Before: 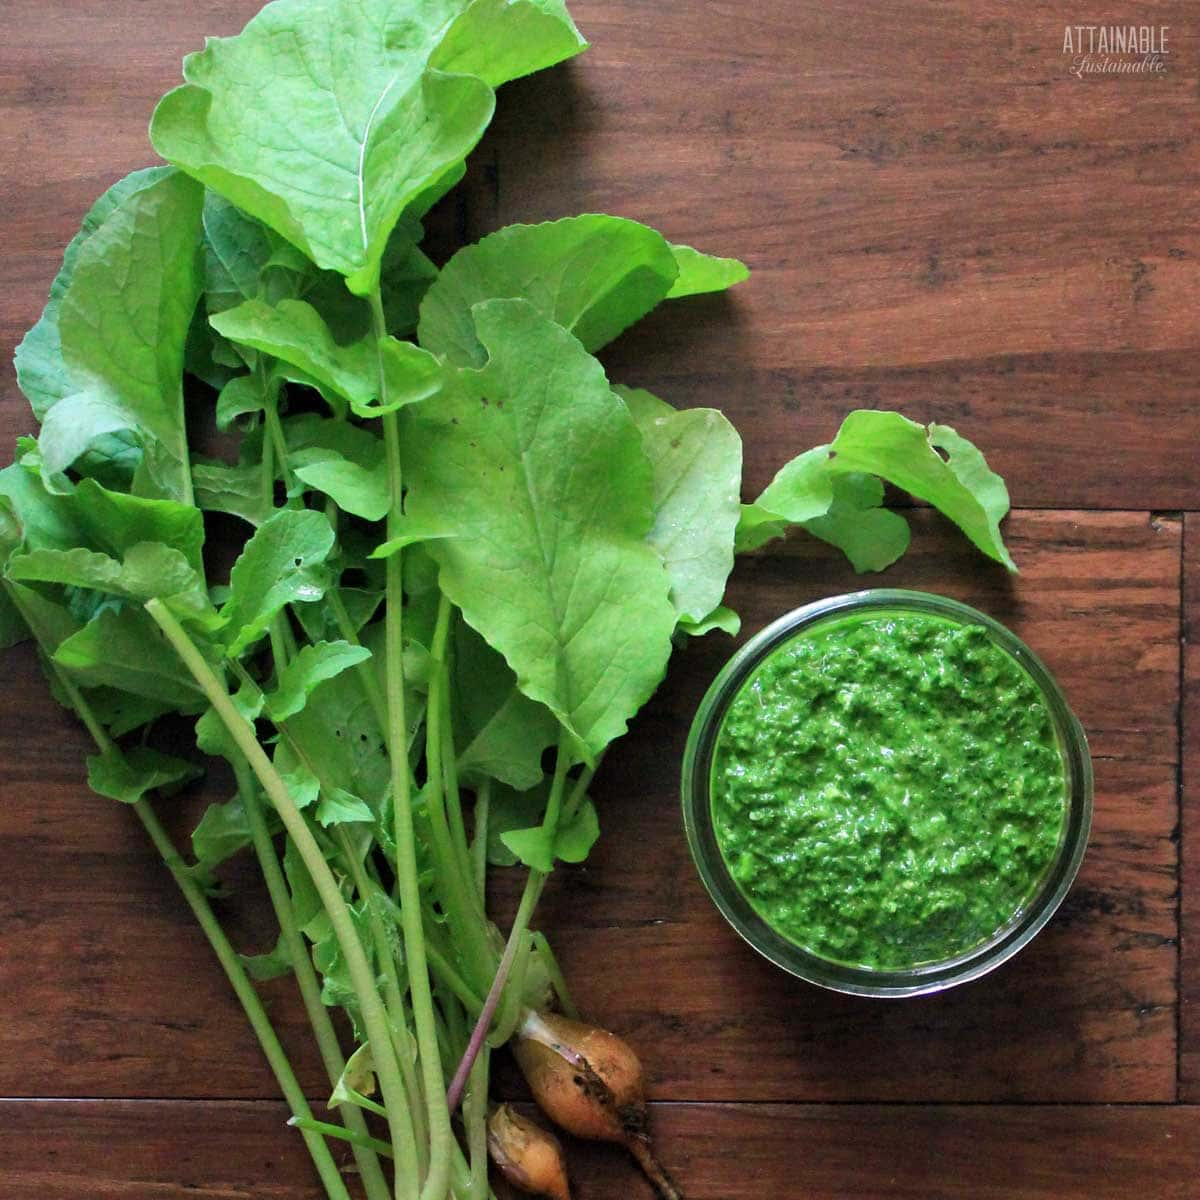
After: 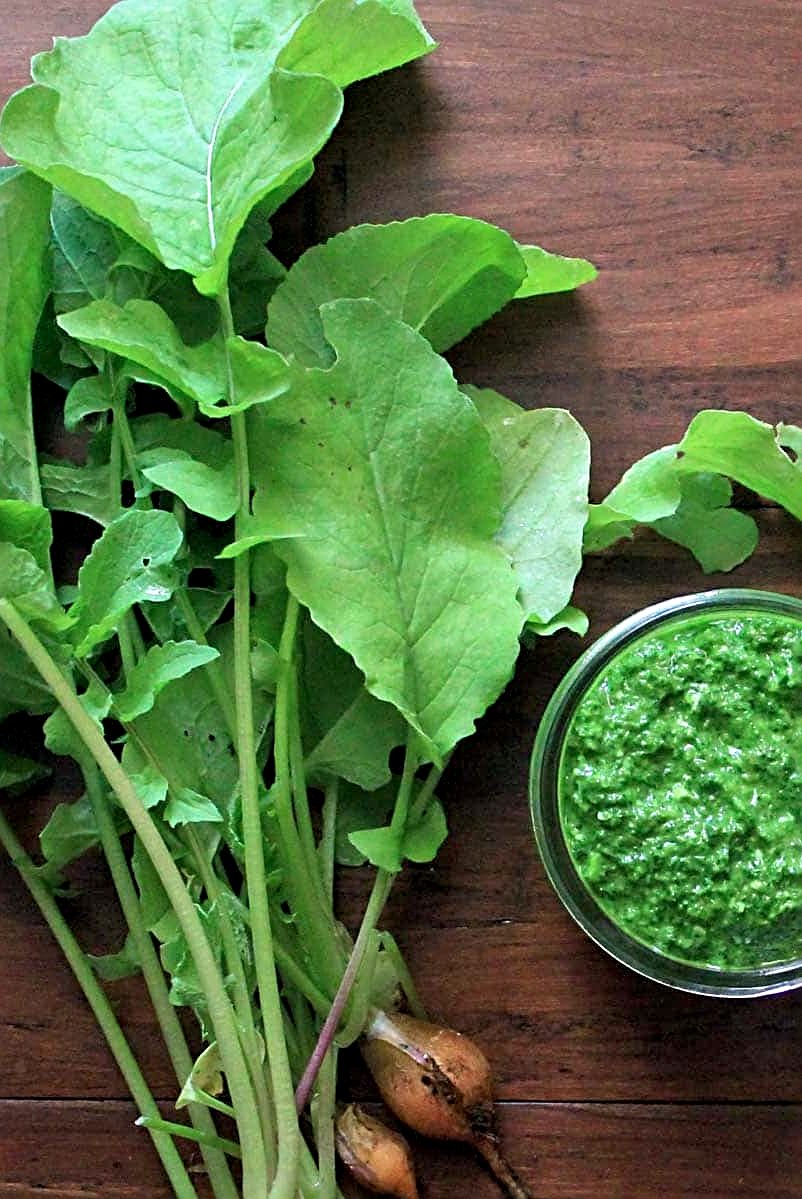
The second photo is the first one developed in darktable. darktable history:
crop and rotate: left 12.68%, right 20.468%
exposure: black level correction 0.003, exposure 0.147 EV, compensate highlight preservation false
color correction: highlights a* -0.105, highlights b* -5.91, shadows a* -0.126, shadows b* -0.094
sharpen: radius 2.559, amount 0.64
